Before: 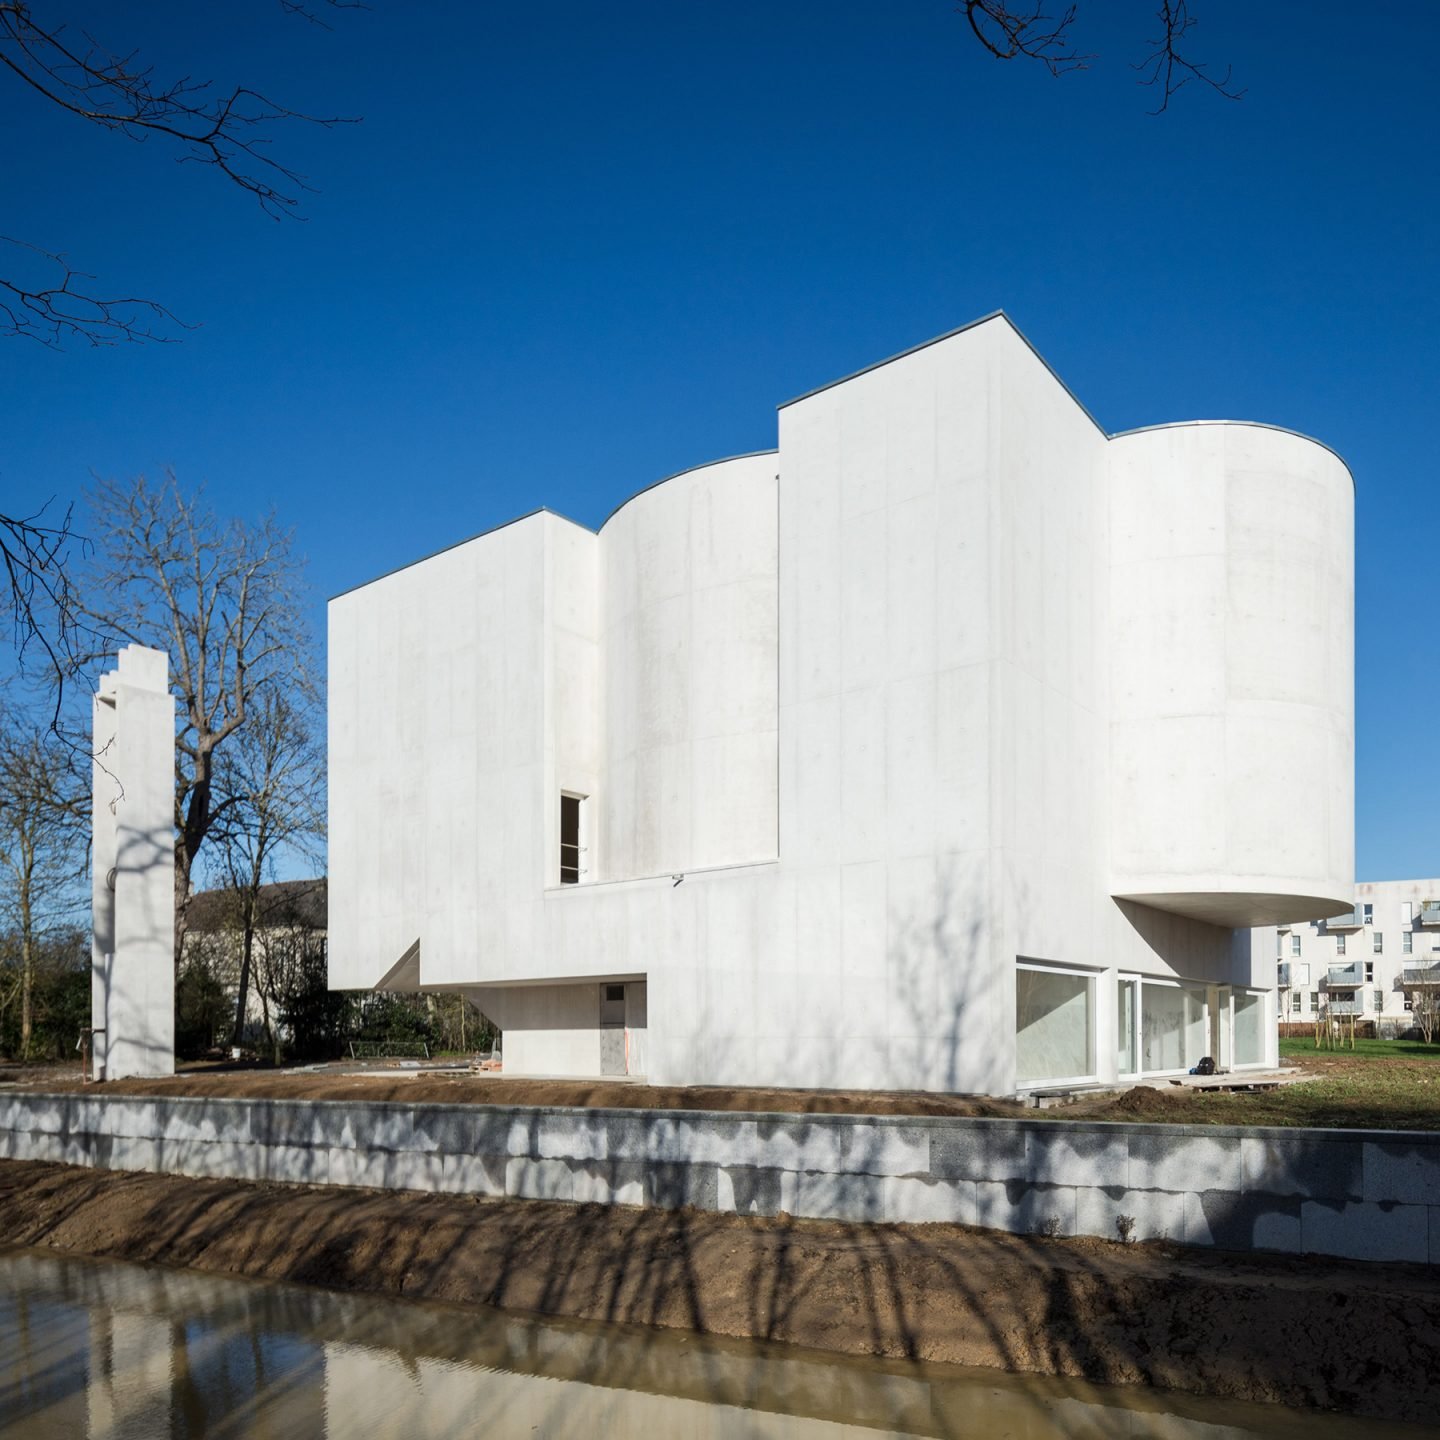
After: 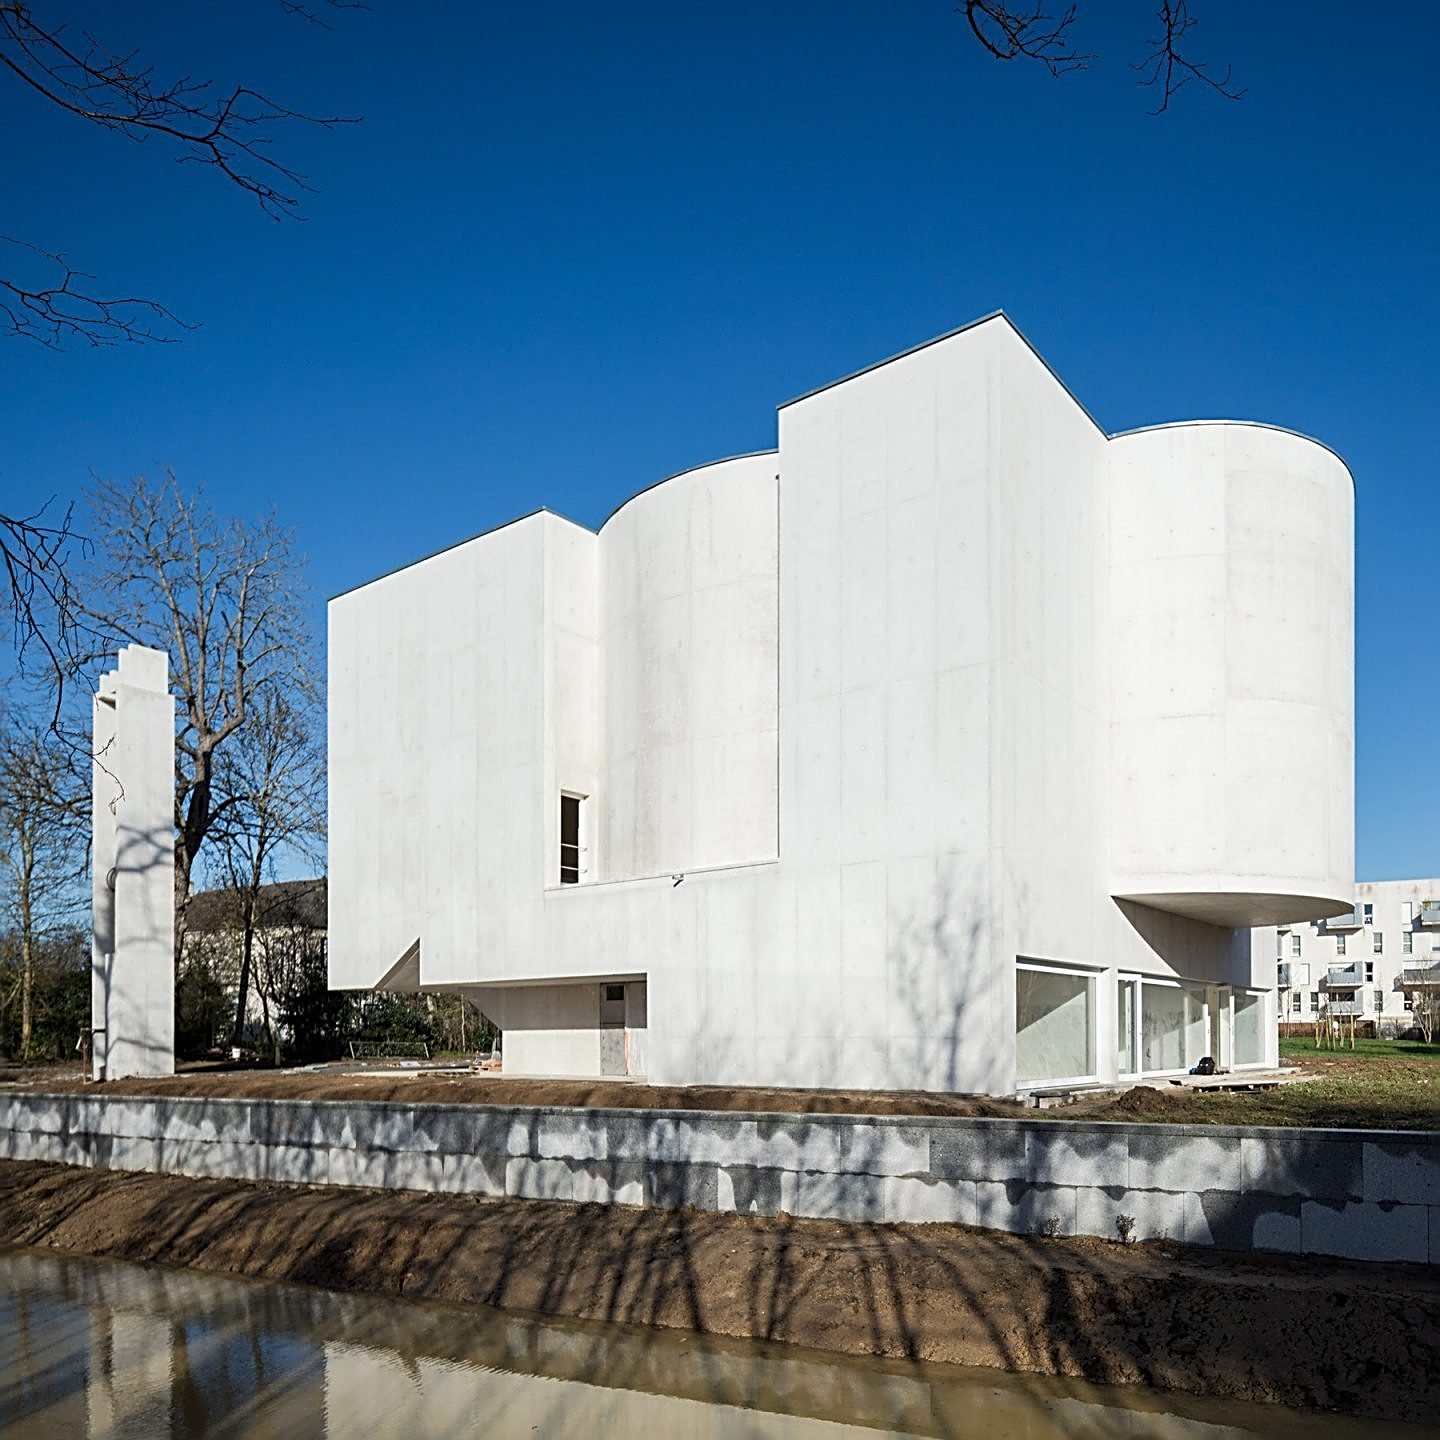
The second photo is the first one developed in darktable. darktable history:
sharpen: radius 2.817, amount 0.707
